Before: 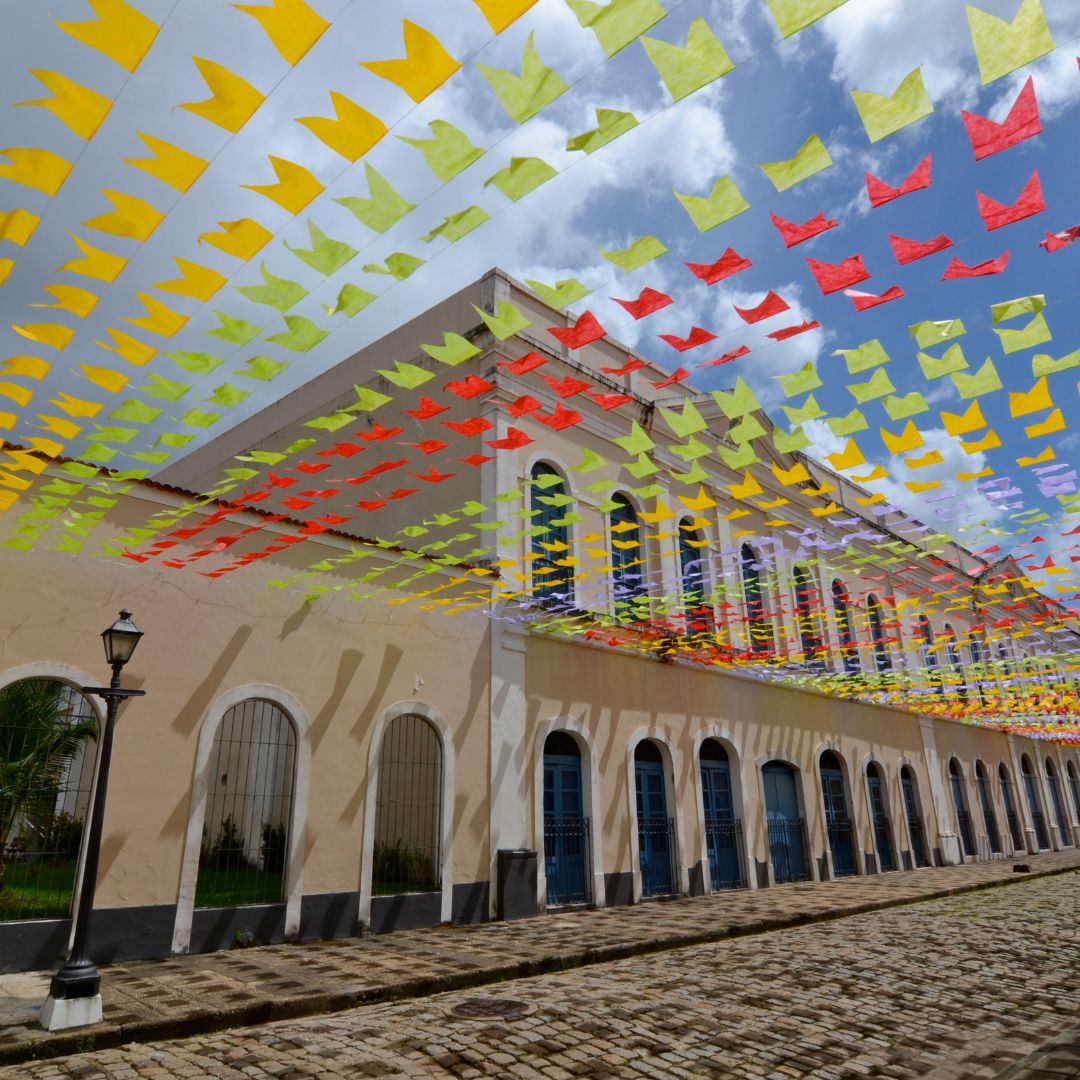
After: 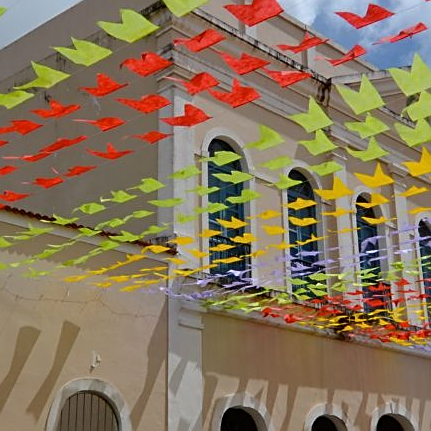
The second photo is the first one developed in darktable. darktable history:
crop: left 30%, top 30%, right 30%, bottom 30%
sharpen: on, module defaults
